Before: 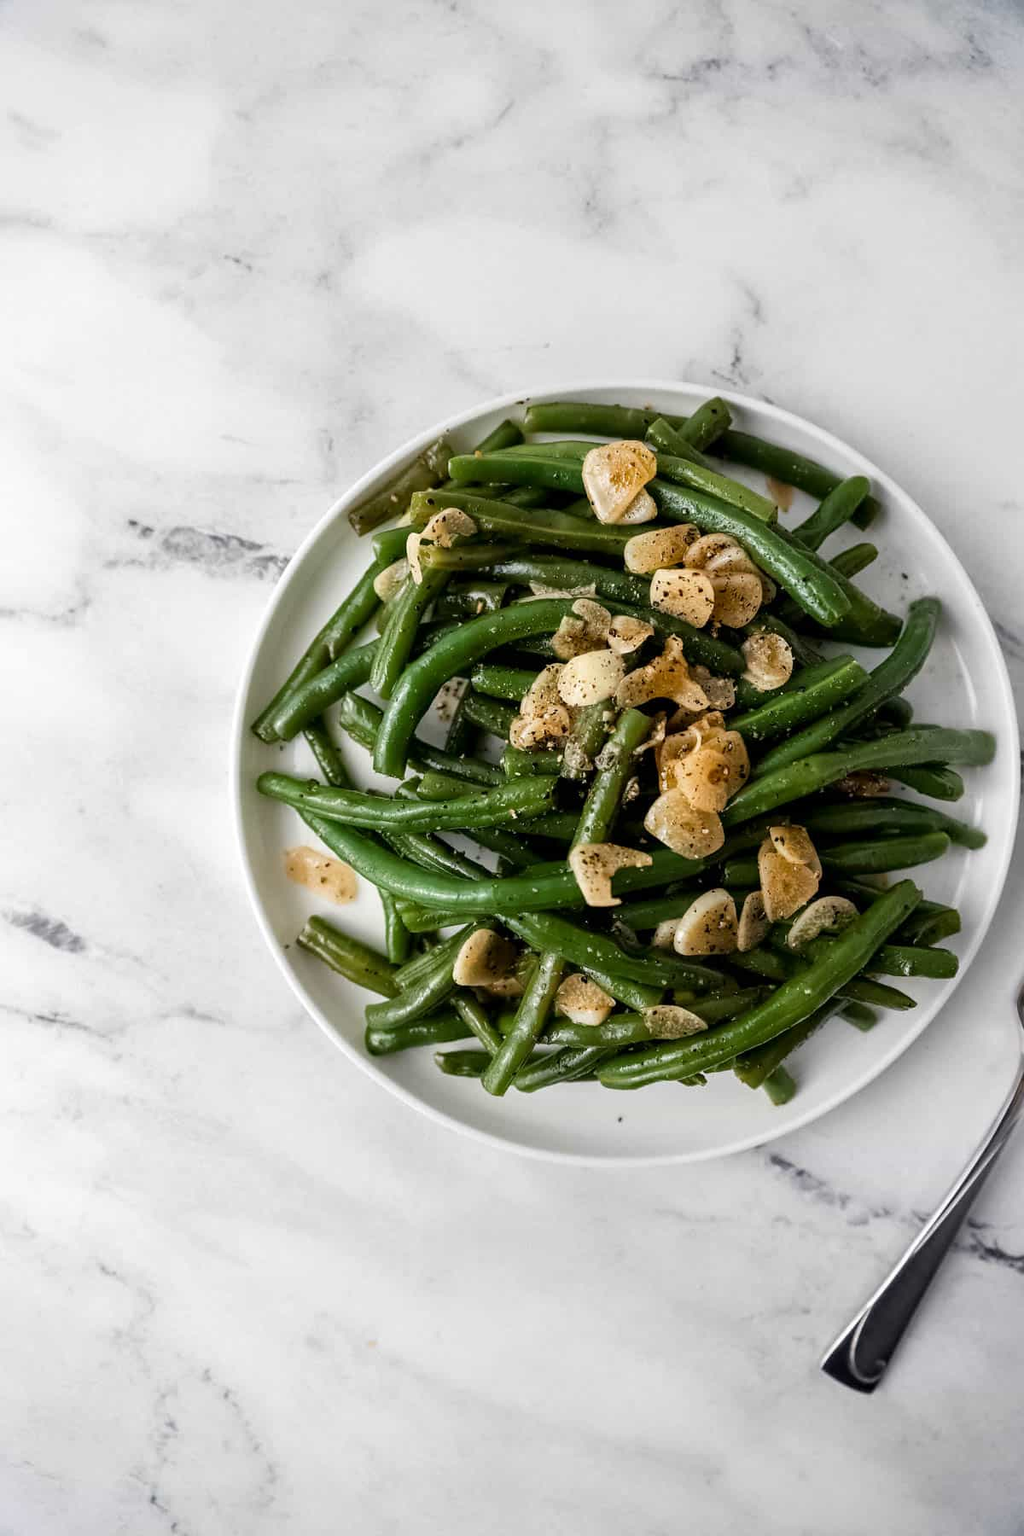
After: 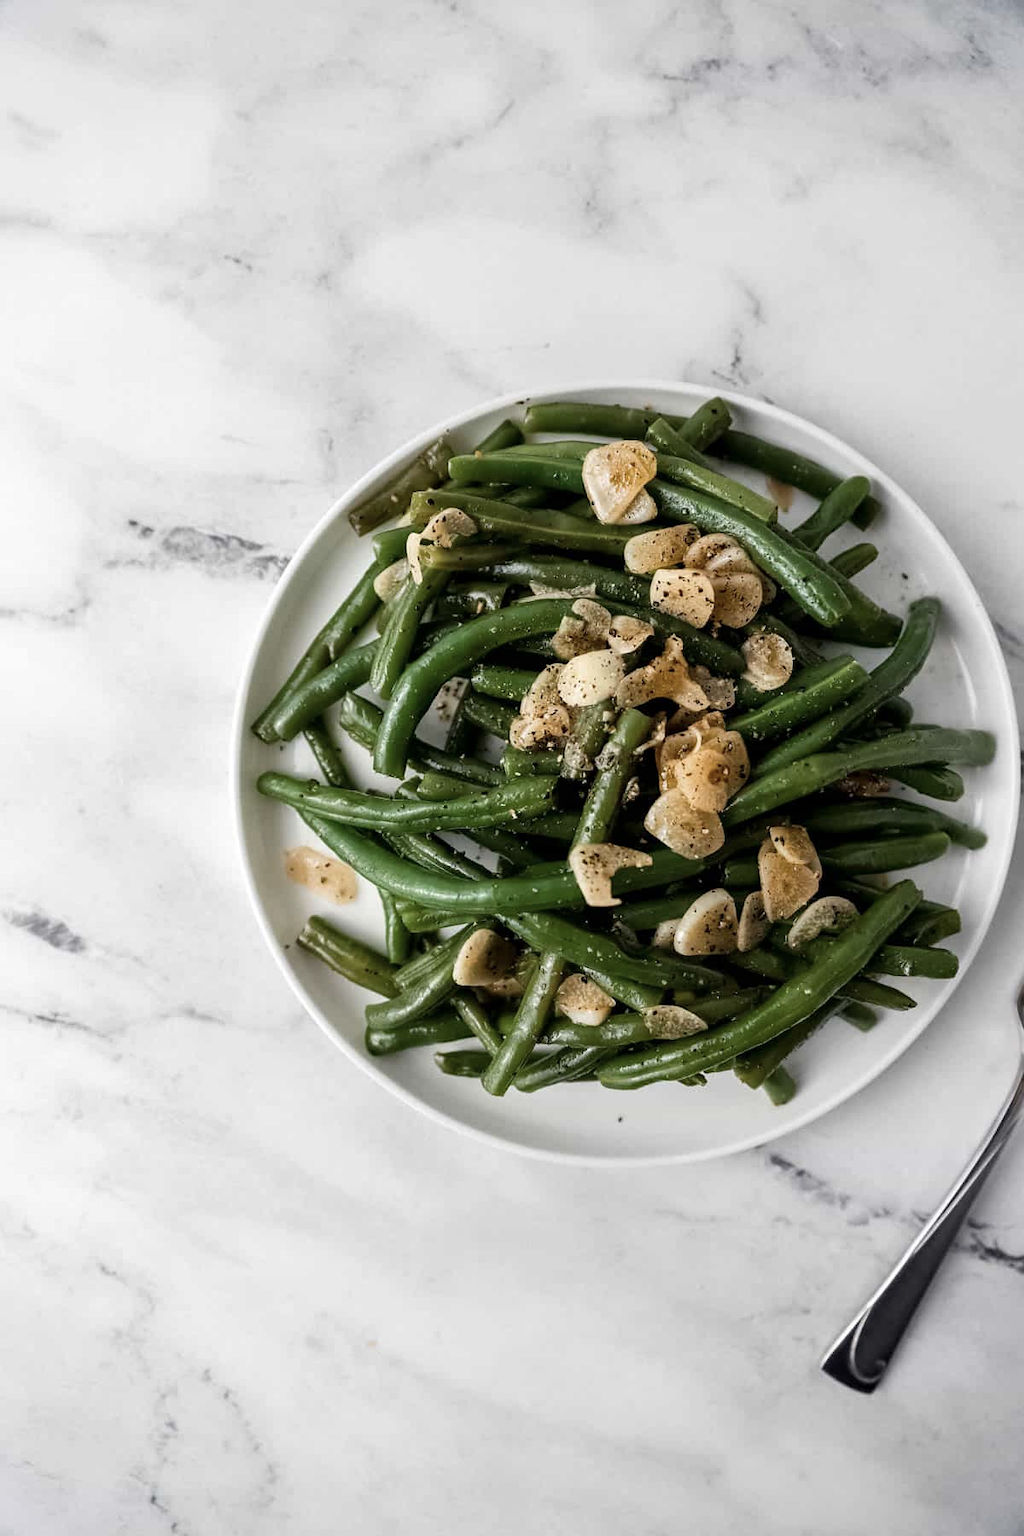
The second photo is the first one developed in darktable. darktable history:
contrast brightness saturation: contrast 0.059, brightness -0.008, saturation -0.219
